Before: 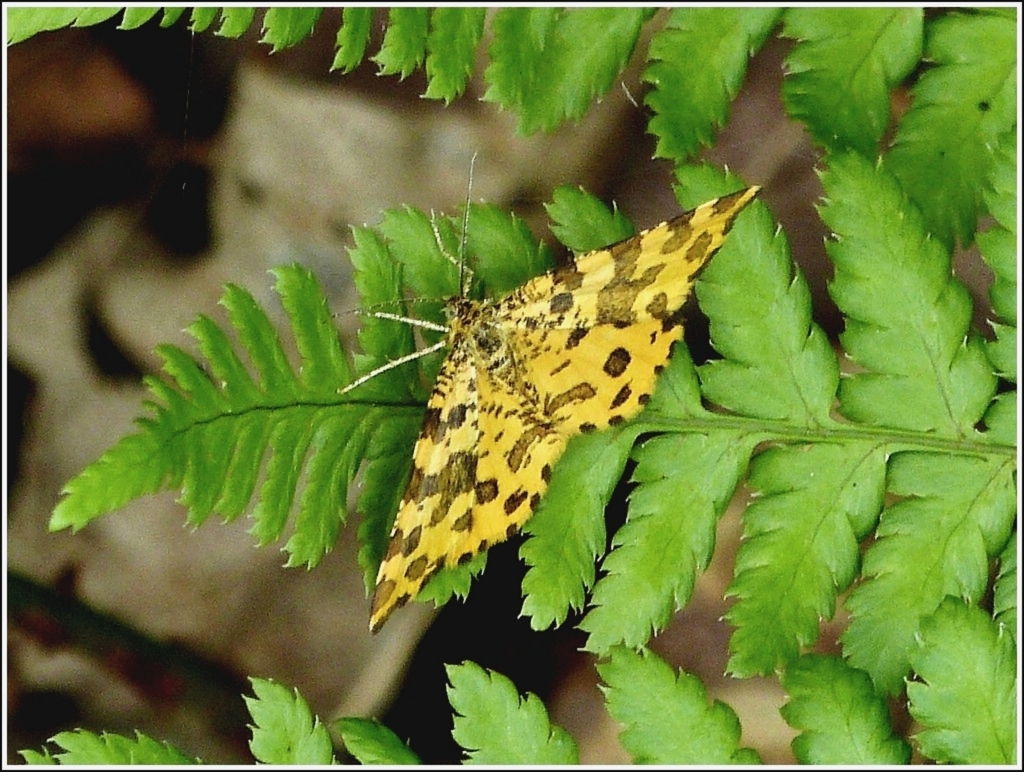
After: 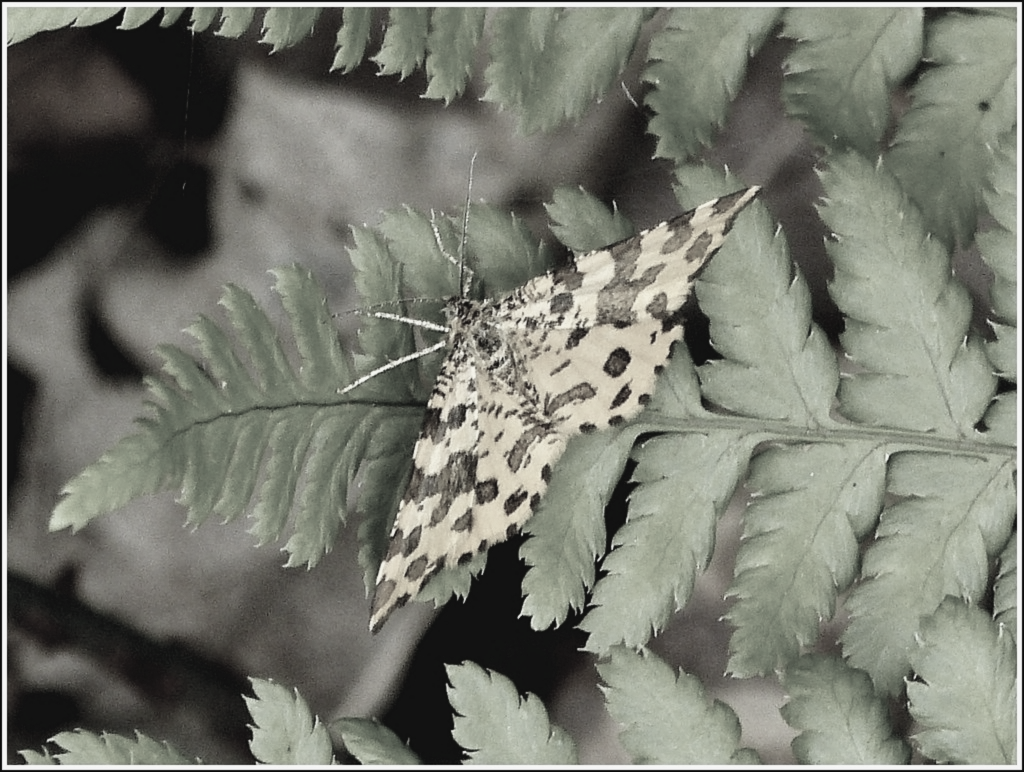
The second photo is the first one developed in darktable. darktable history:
color correction: highlights b* -0.01, saturation 0.147
